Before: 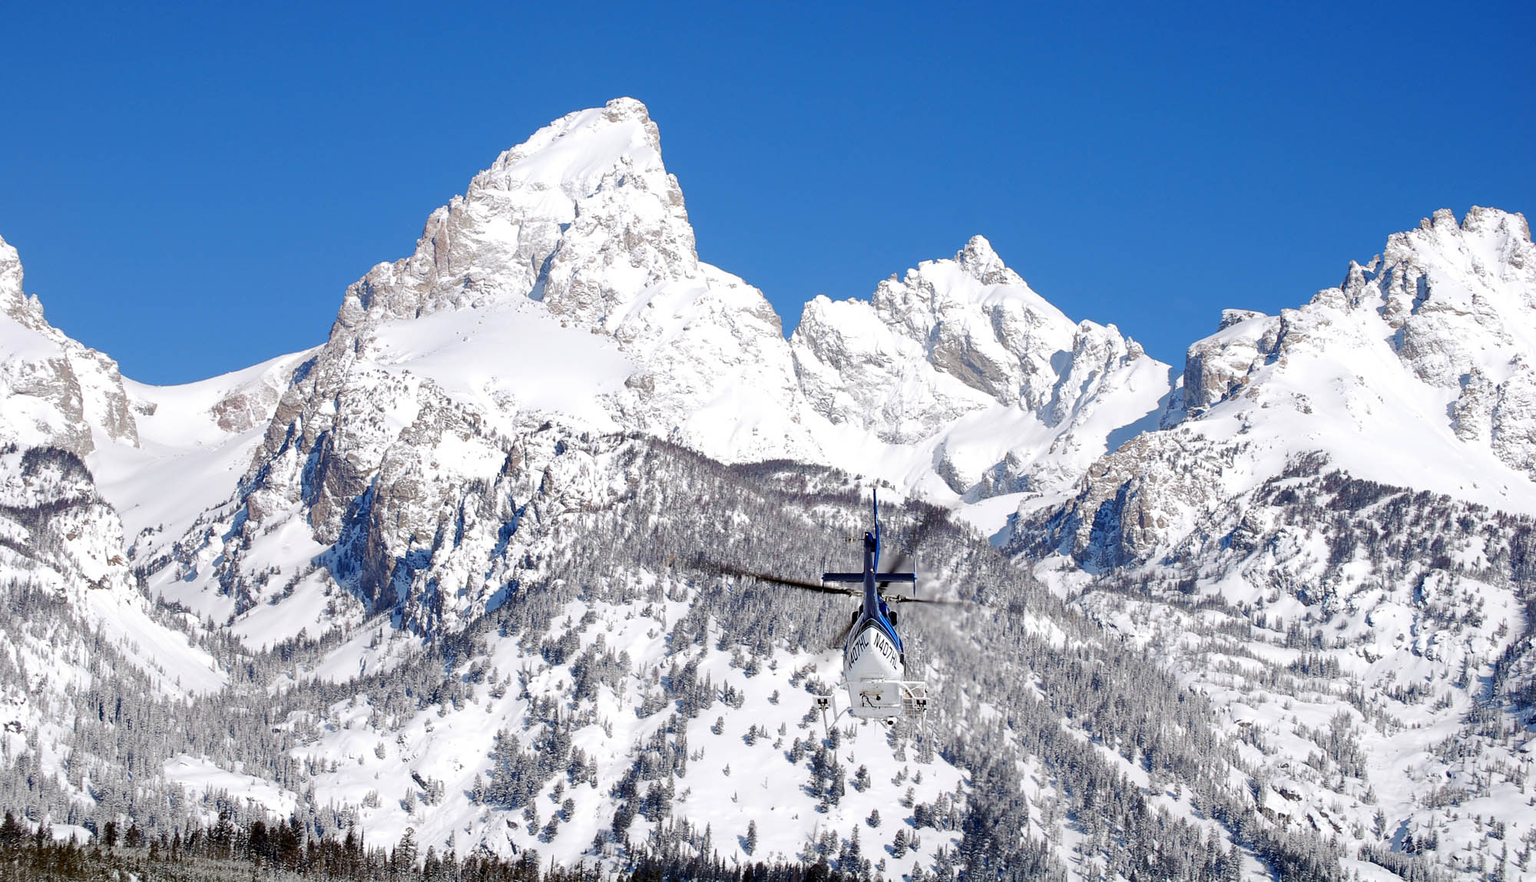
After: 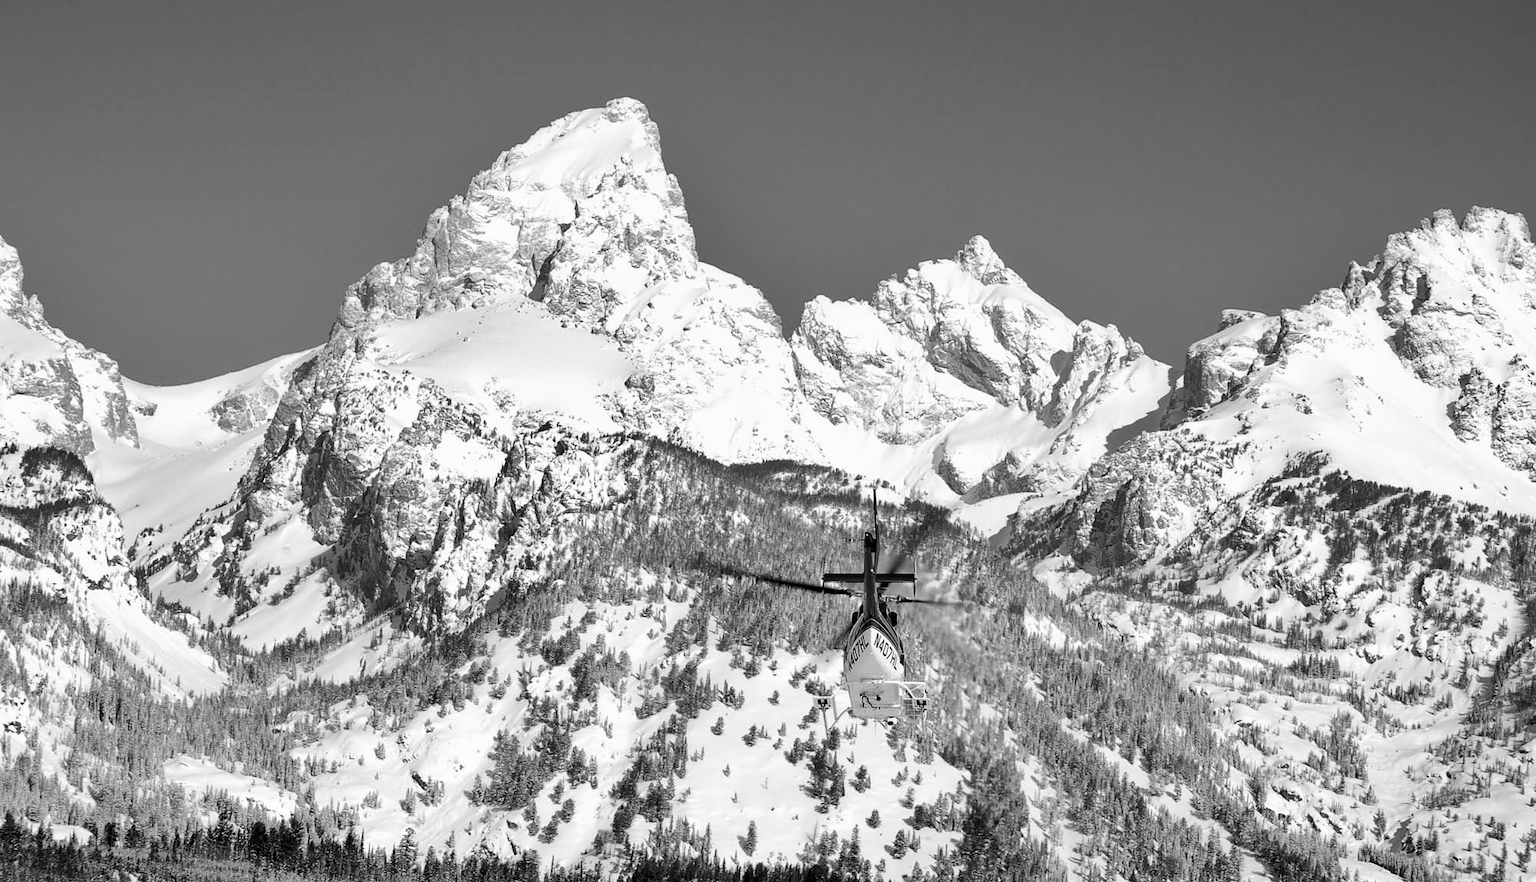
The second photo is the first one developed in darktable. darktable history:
monochrome: a 32, b 64, size 2.3
shadows and highlights: shadows 12, white point adjustment 1.2, soften with gaussian
white balance: red 1.004, blue 1.096
